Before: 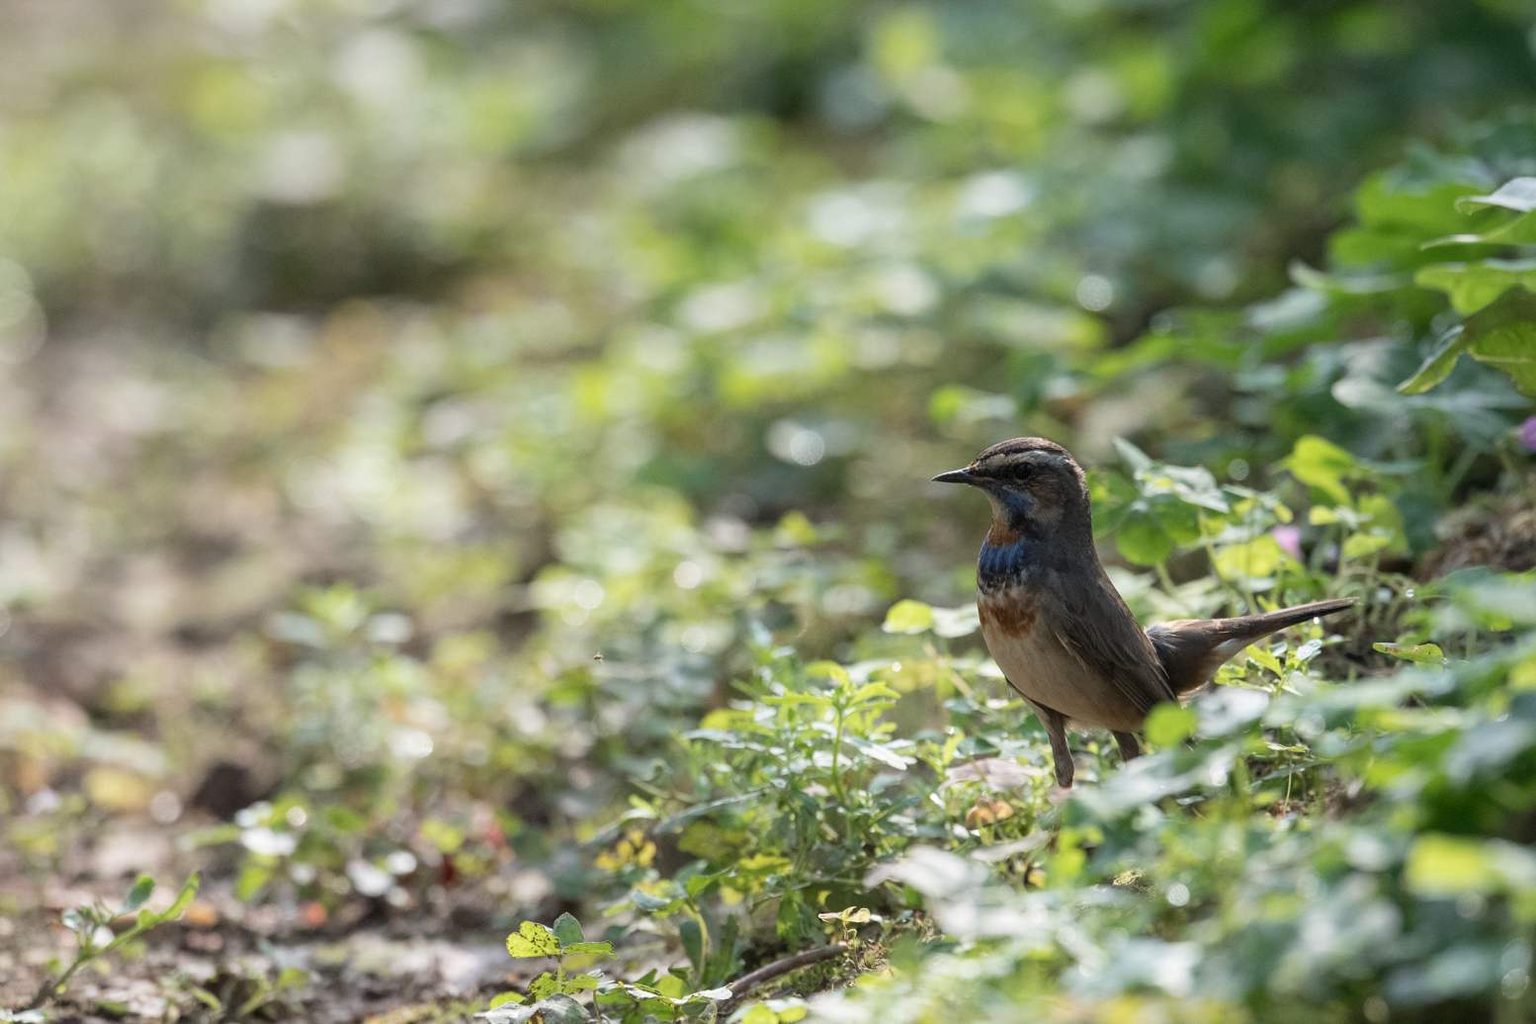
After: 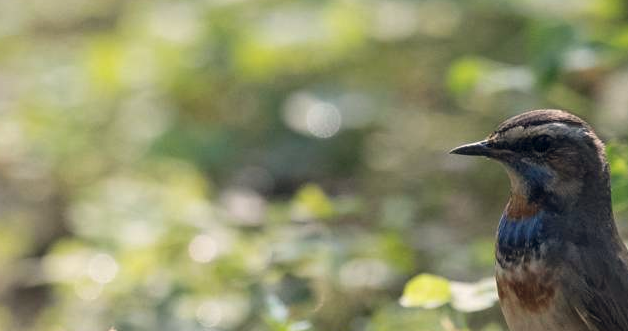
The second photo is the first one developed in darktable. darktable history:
crop: left 31.751%, top 32.172%, right 27.8%, bottom 35.83%
color balance rgb: shadows lift › hue 87.51°, highlights gain › chroma 1.62%, highlights gain › hue 55.1°, global offset › chroma 0.06%, global offset › hue 253.66°, linear chroma grading › global chroma 0.5%
